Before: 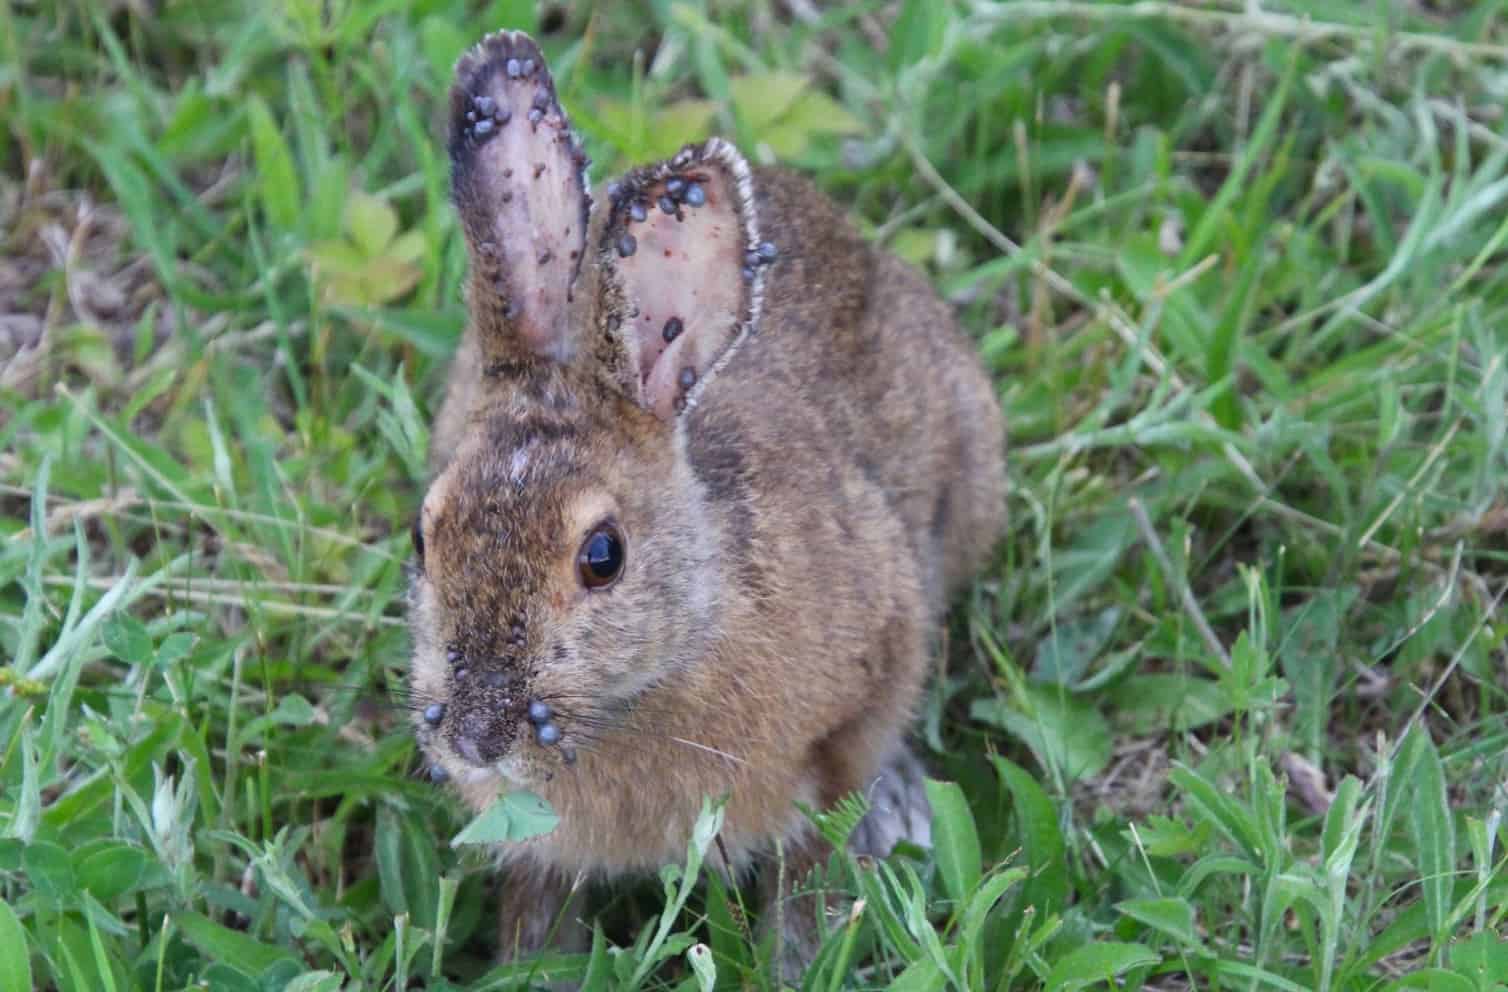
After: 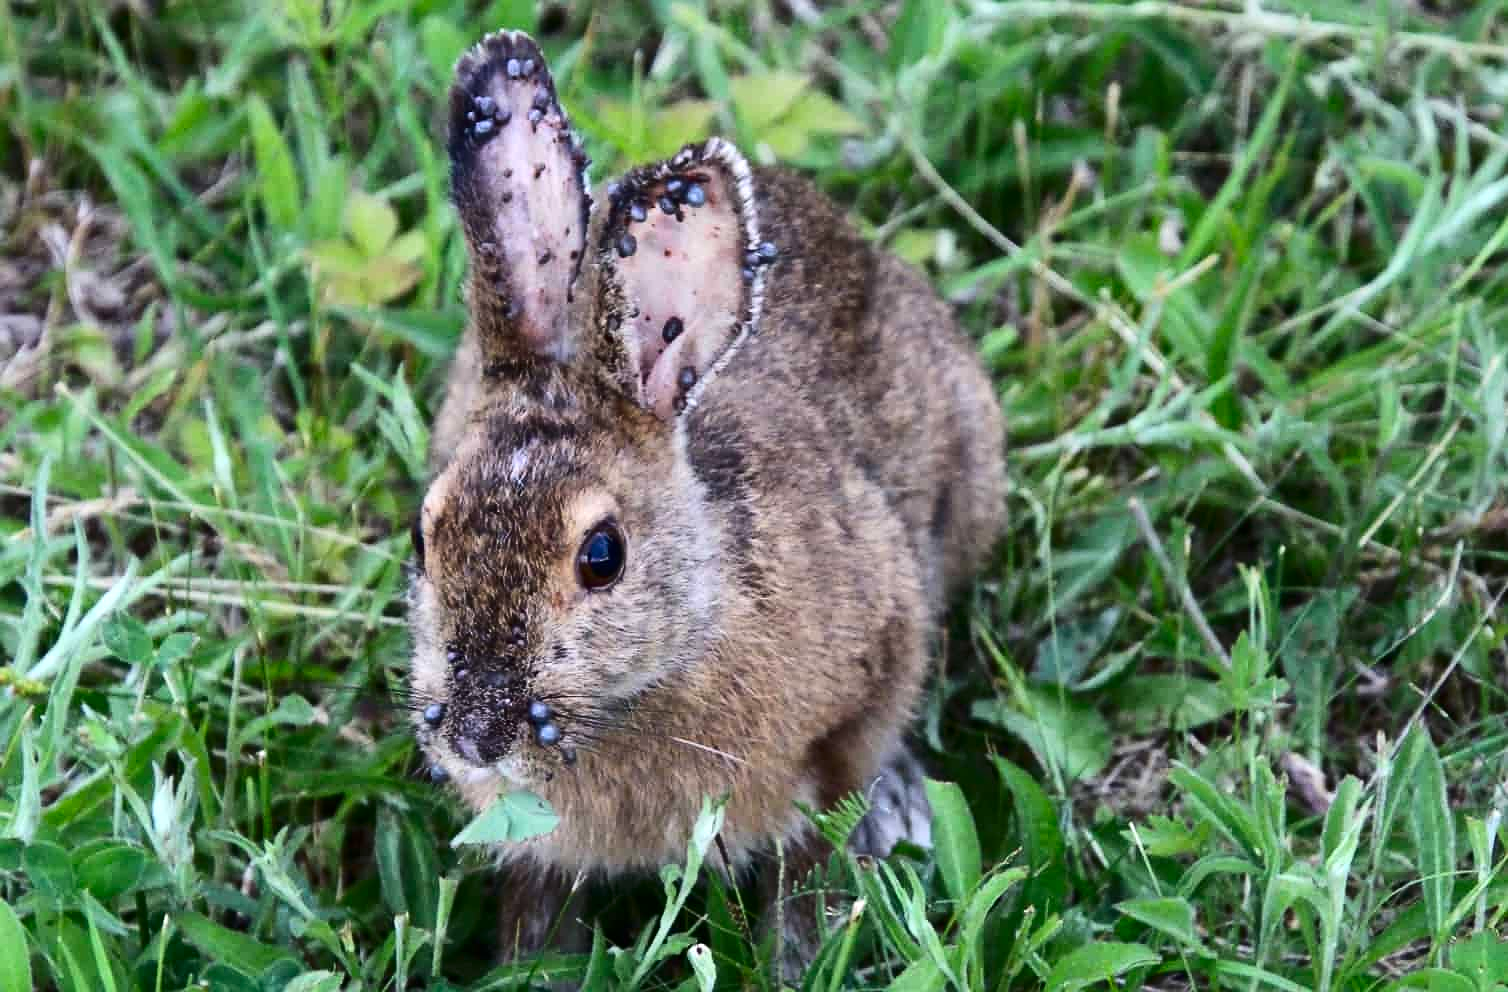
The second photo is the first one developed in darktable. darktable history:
sharpen: radius 0.969, amount 0.604
contrast brightness saturation: contrast 0.2, brightness -0.11, saturation 0.1
tone equalizer: -8 EV -0.417 EV, -7 EV -0.389 EV, -6 EV -0.333 EV, -5 EV -0.222 EV, -3 EV 0.222 EV, -2 EV 0.333 EV, -1 EV 0.389 EV, +0 EV 0.417 EV, edges refinement/feathering 500, mask exposure compensation -1.57 EV, preserve details no
